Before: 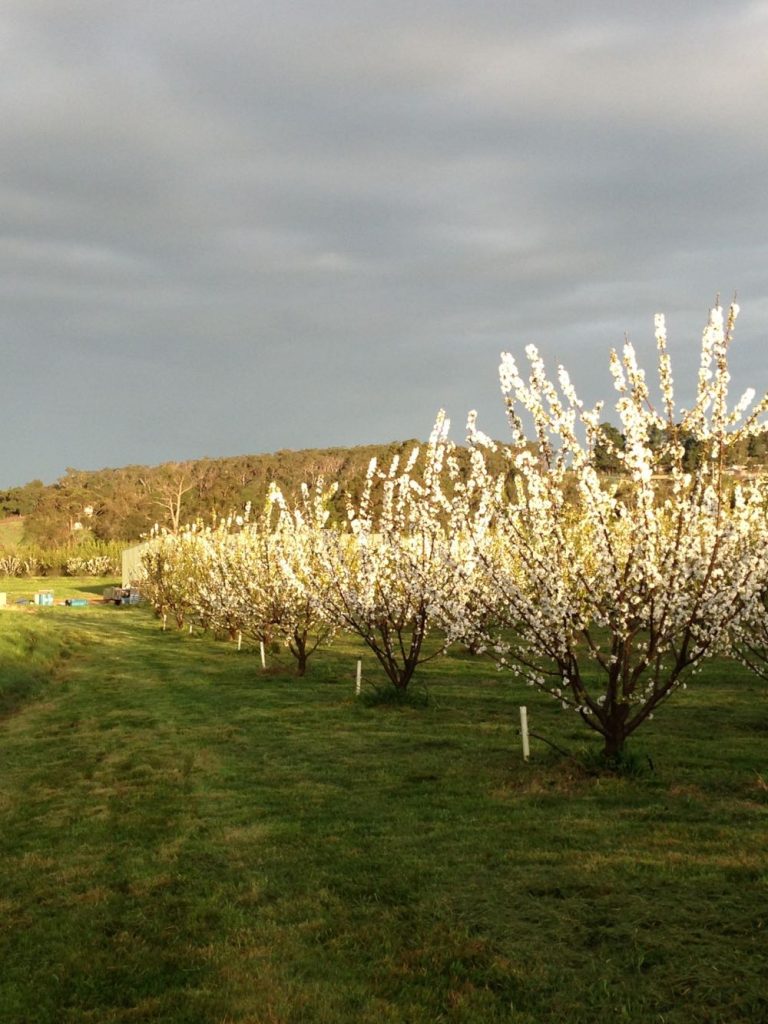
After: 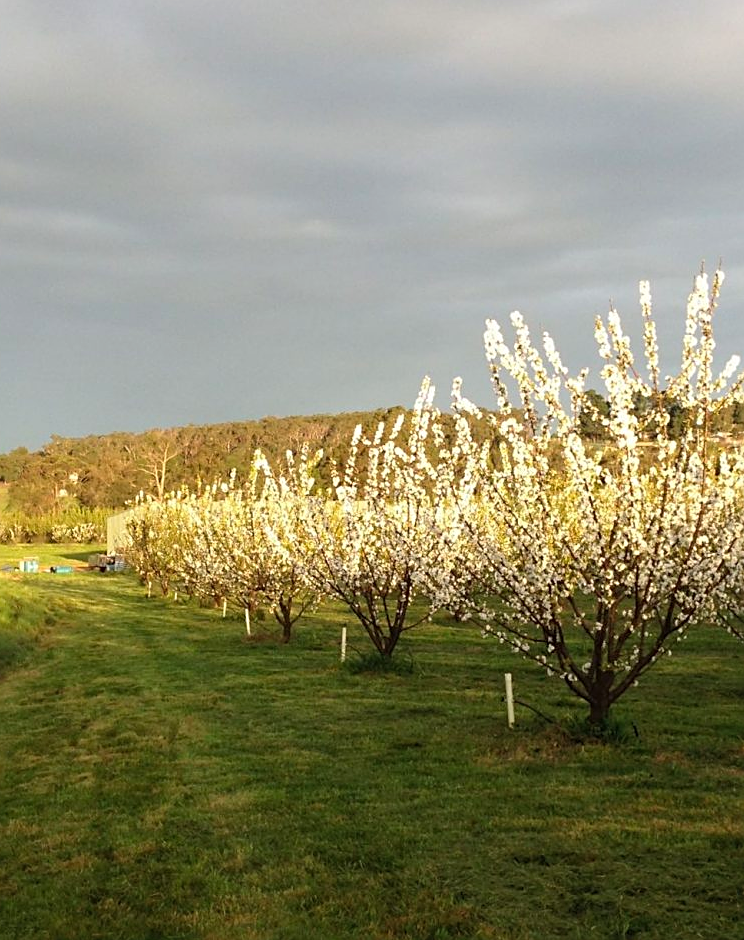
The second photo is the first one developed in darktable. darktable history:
contrast brightness saturation: contrast 0.03, brightness 0.06, saturation 0.13
sharpen: on, module defaults
crop: left 1.964%, top 3.251%, right 1.122%, bottom 4.933%
